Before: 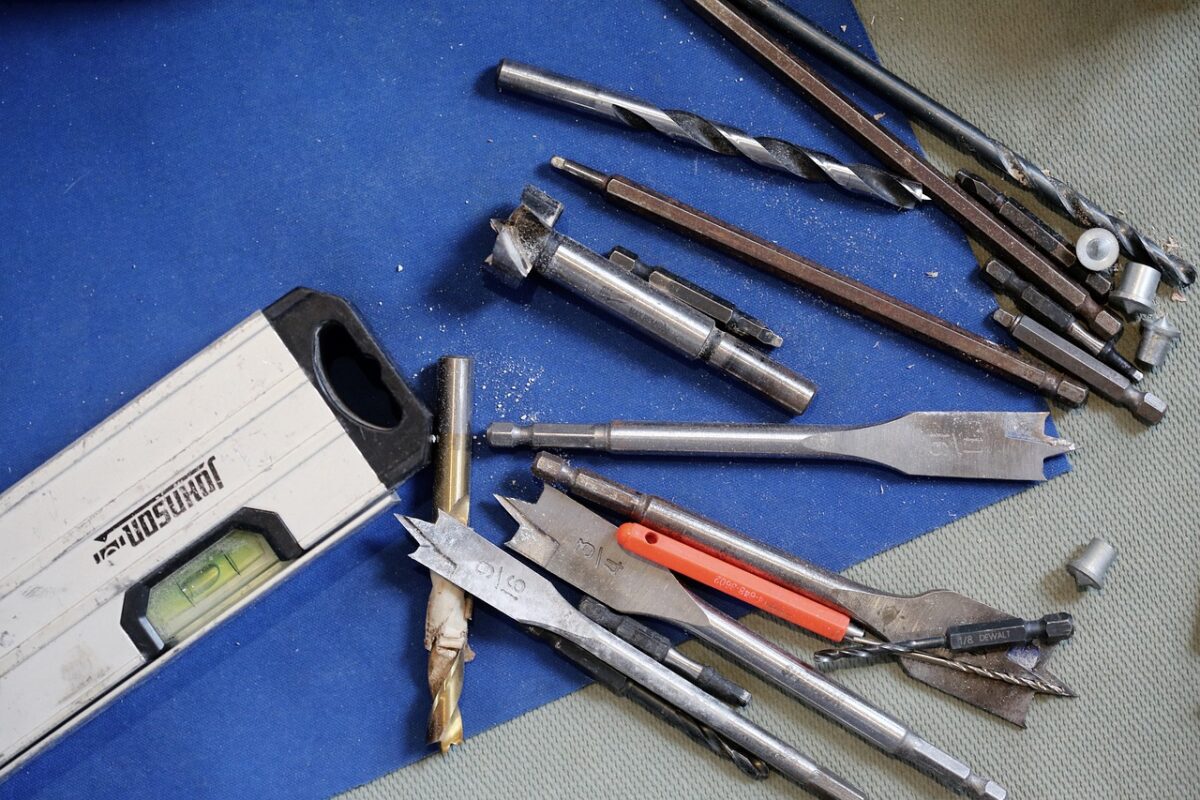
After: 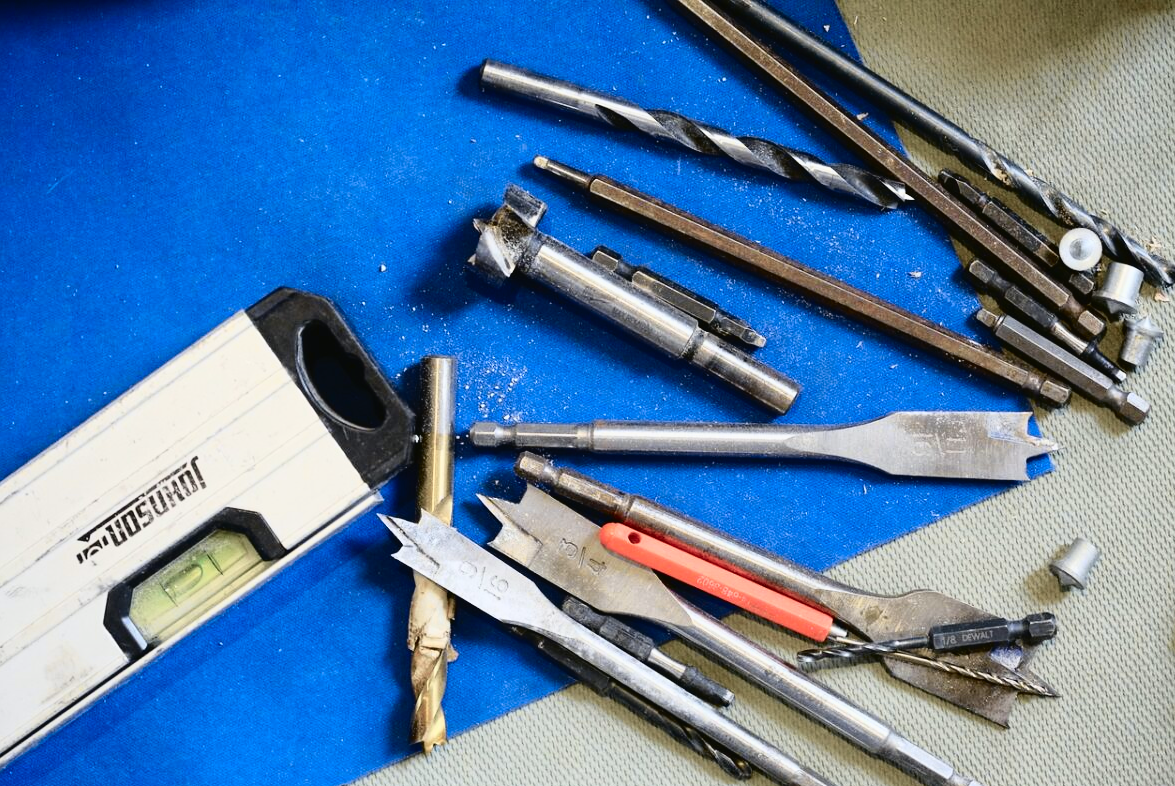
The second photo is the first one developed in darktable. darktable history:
crop and rotate: left 1.457%, right 0.583%, bottom 1.704%
tone curve: curves: ch0 [(0, 0.023) (0.087, 0.065) (0.184, 0.168) (0.45, 0.54) (0.57, 0.683) (0.706, 0.841) (0.877, 0.948) (1, 0.984)]; ch1 [(0, 0) (0.388, 0.369) (0.447, 0.447) (0.505, 0.5) (0.534, 0.528) (0.57, 0.571) (0.592, 0.602) (0.644, 0.663) (1, 1)]; ch2 [(0, 0) (0.314, 0.223) (0.427, 0.405) (0.492, 0.496) (0.524, 0.547) (0.534, 0.57) (0.583, 0.605) (0.673, 0.667) (1, 1)], color space Lab, independent channels
